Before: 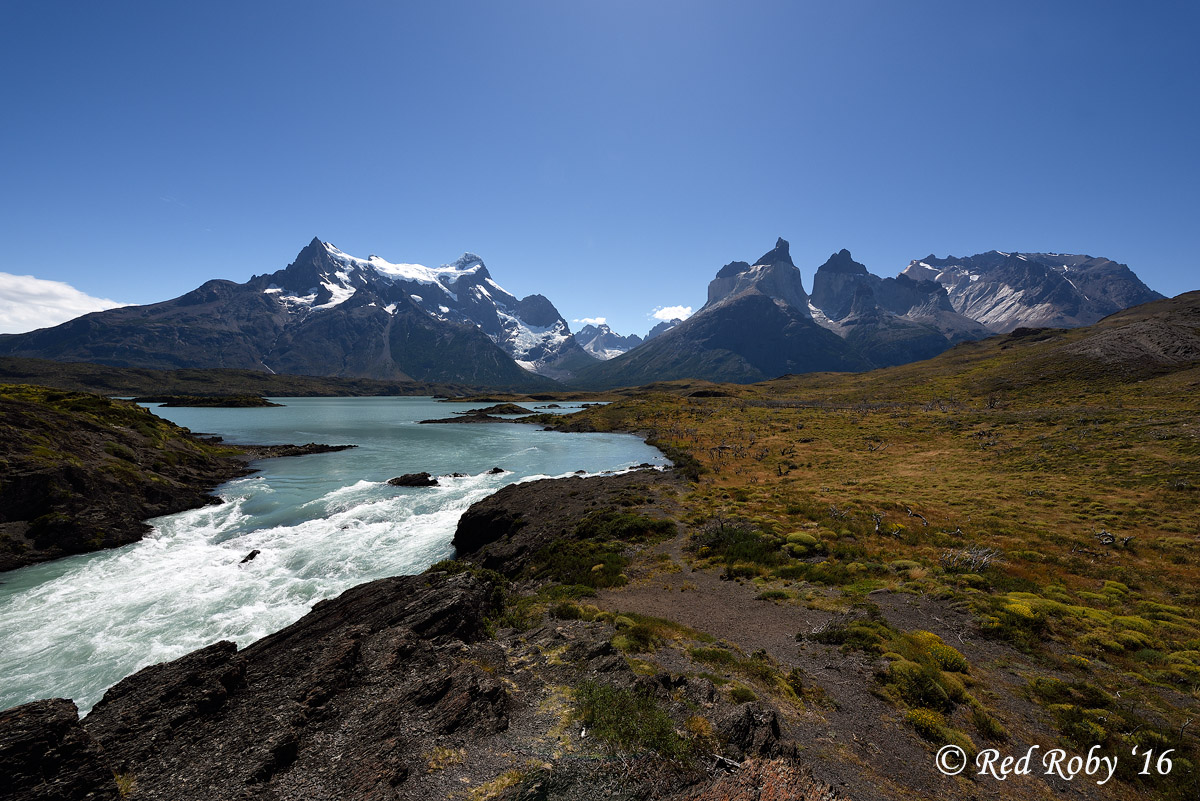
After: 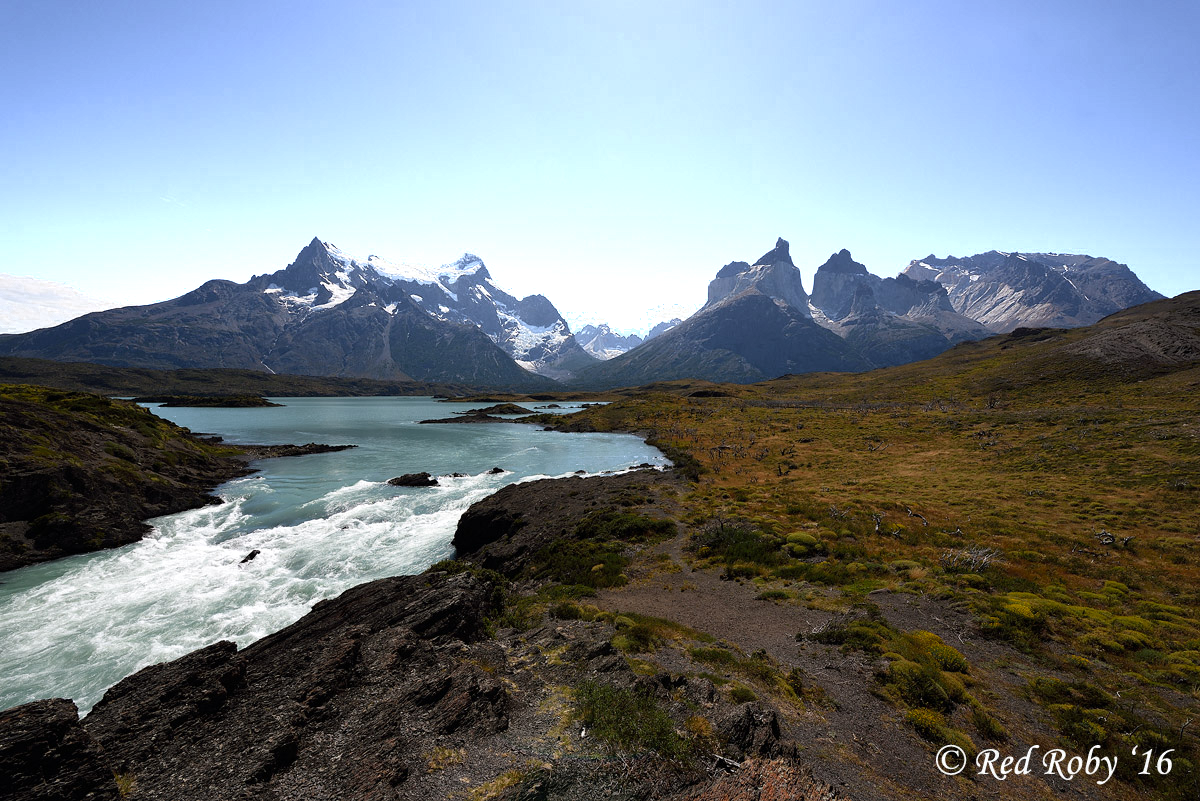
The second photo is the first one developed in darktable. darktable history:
color zones: curves: ch0 [(0.203, 0.433) (0.607, 0.517) (0.697, 0.696) (0.705, 0.897)]
